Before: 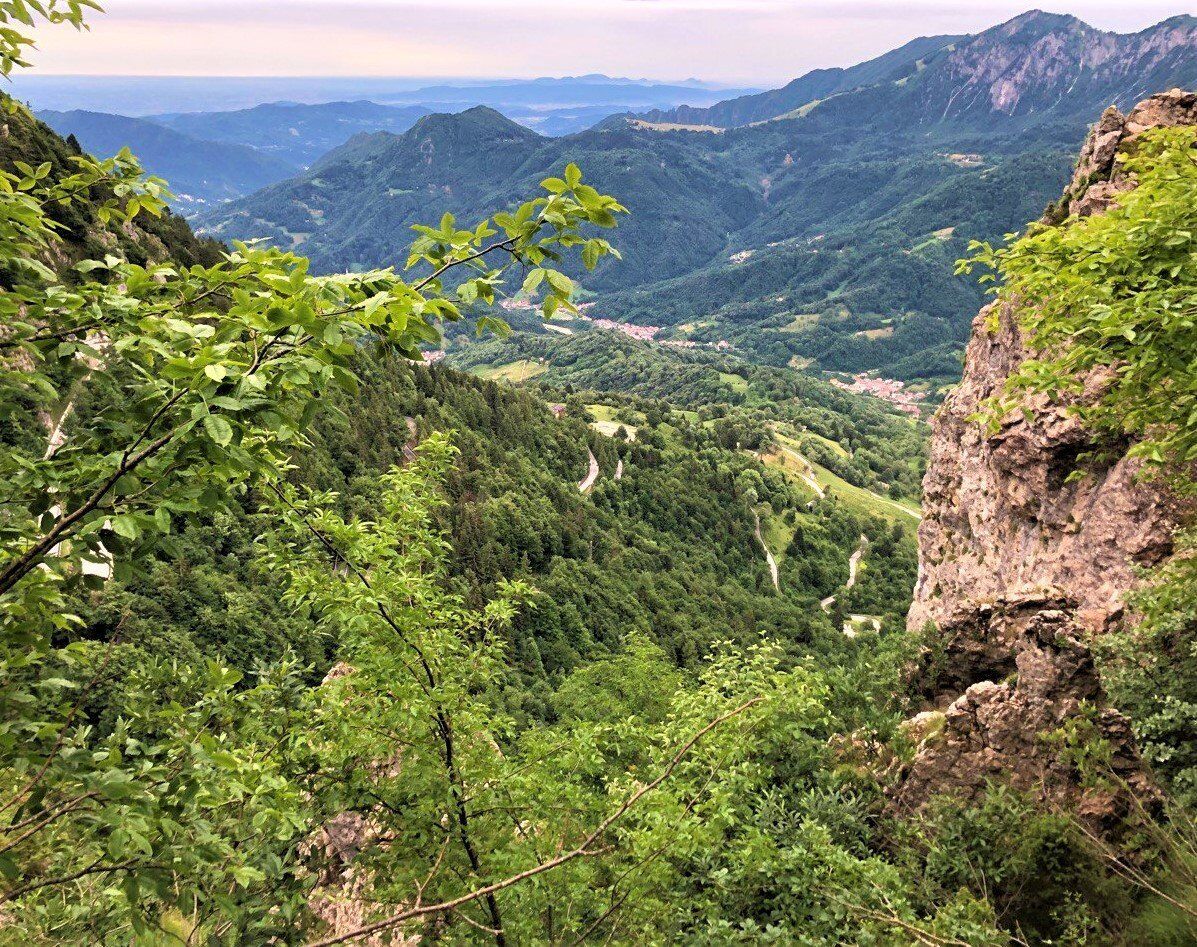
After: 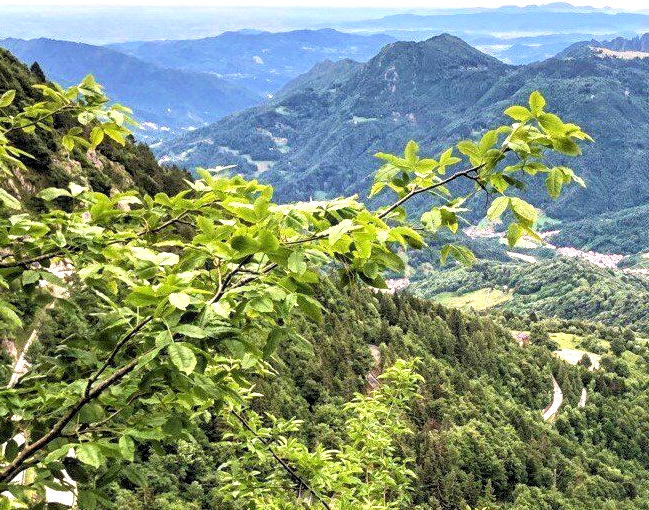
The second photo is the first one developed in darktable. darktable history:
levels: levels [0.016, 0.492, 0.969]
crop and rotate: left 3.023%, top 7.708%, right 42.714%, bottom 38.393%
exposure: black level correction 0.001, exposure 0.499 EV, compensate highlight preservation false
local contrast: on, module defaults
